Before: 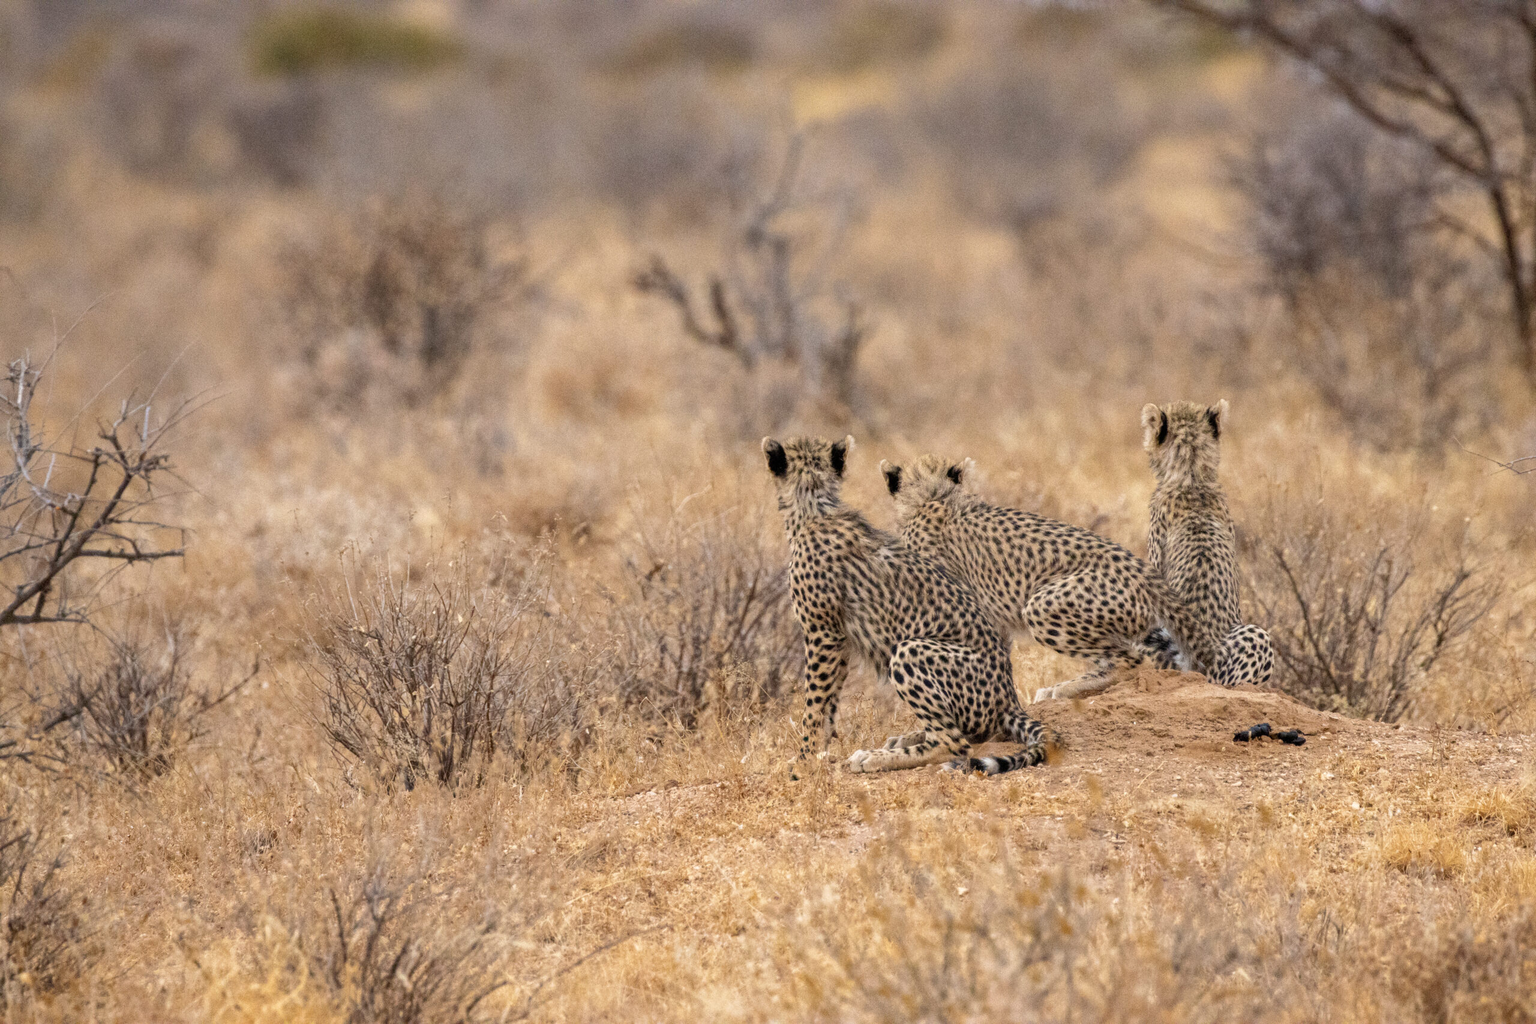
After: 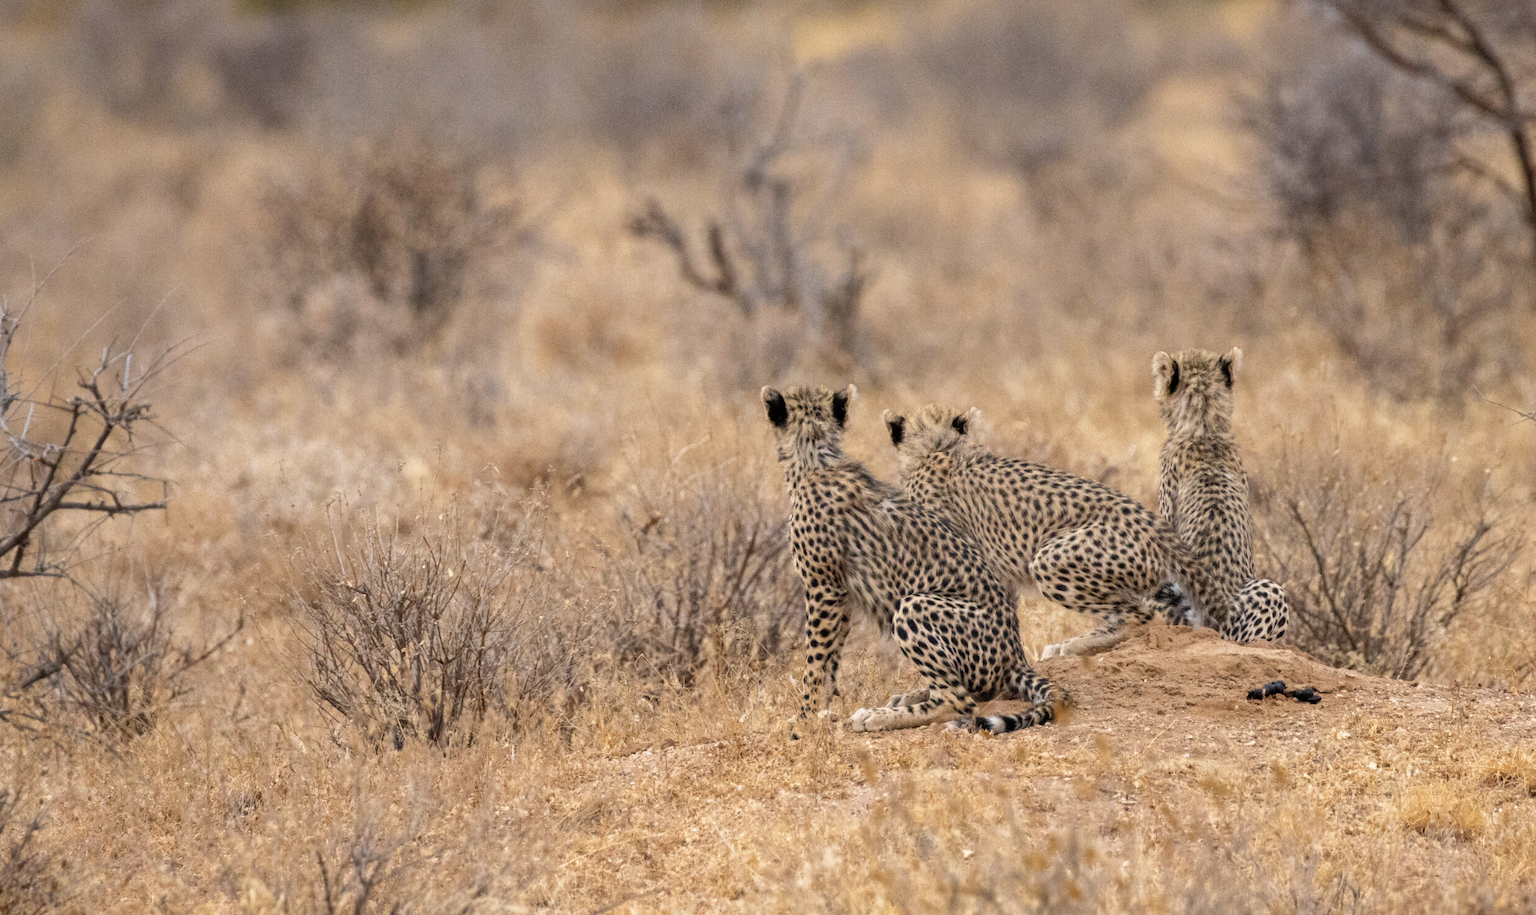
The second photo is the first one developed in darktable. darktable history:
exposure: compensate exposure bias true, compensate highlight preservation false
contrast brightness saturation: saturation -0.059
crop: left 1.495%, top 6.148%, right 1.385%, bottom 6.993%
